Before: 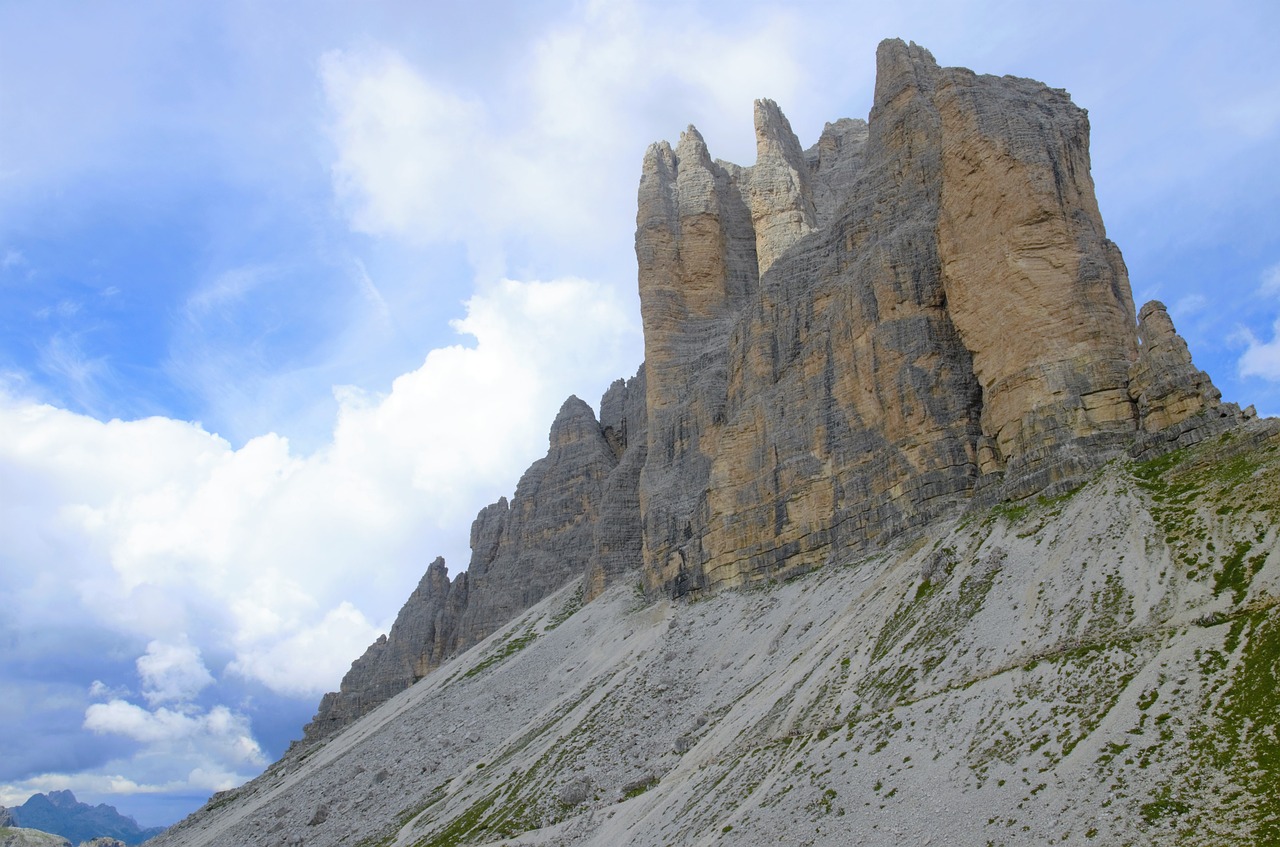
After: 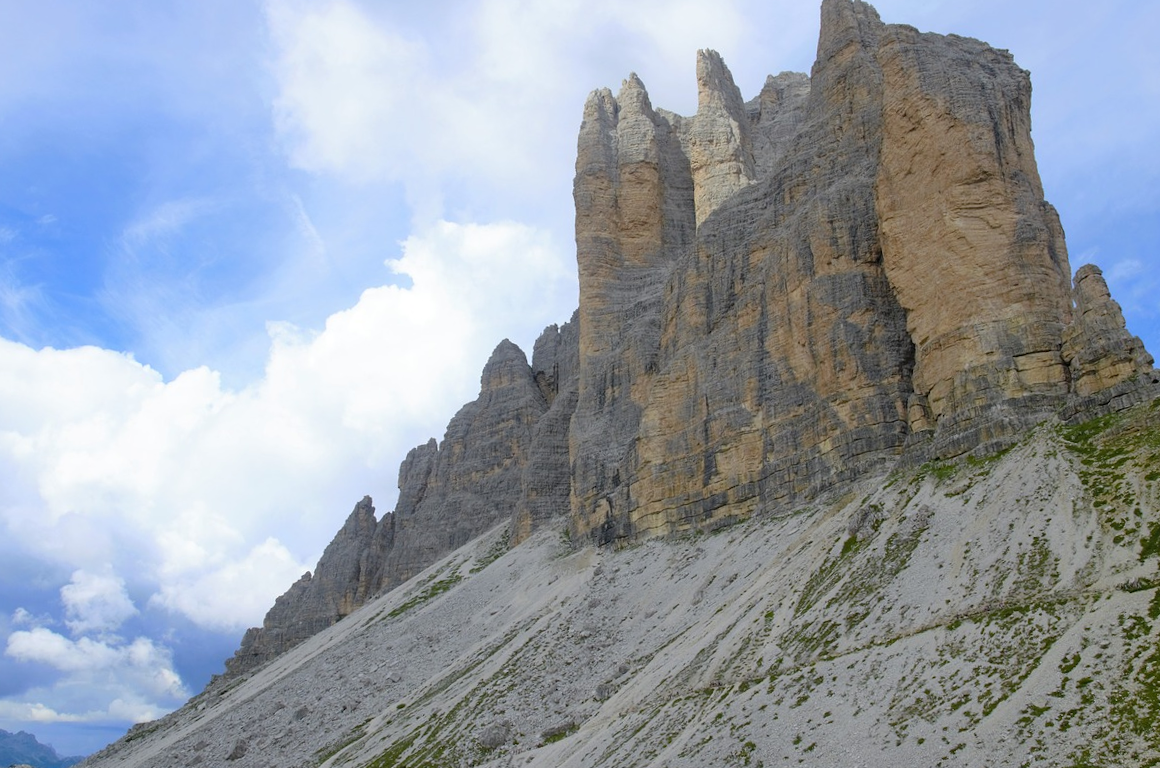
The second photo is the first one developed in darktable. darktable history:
levels: mode automatic
crop and rotate: angle -1.96°, left 3.097%, top 4.154%, right 1.586%, bottom 0.529%
